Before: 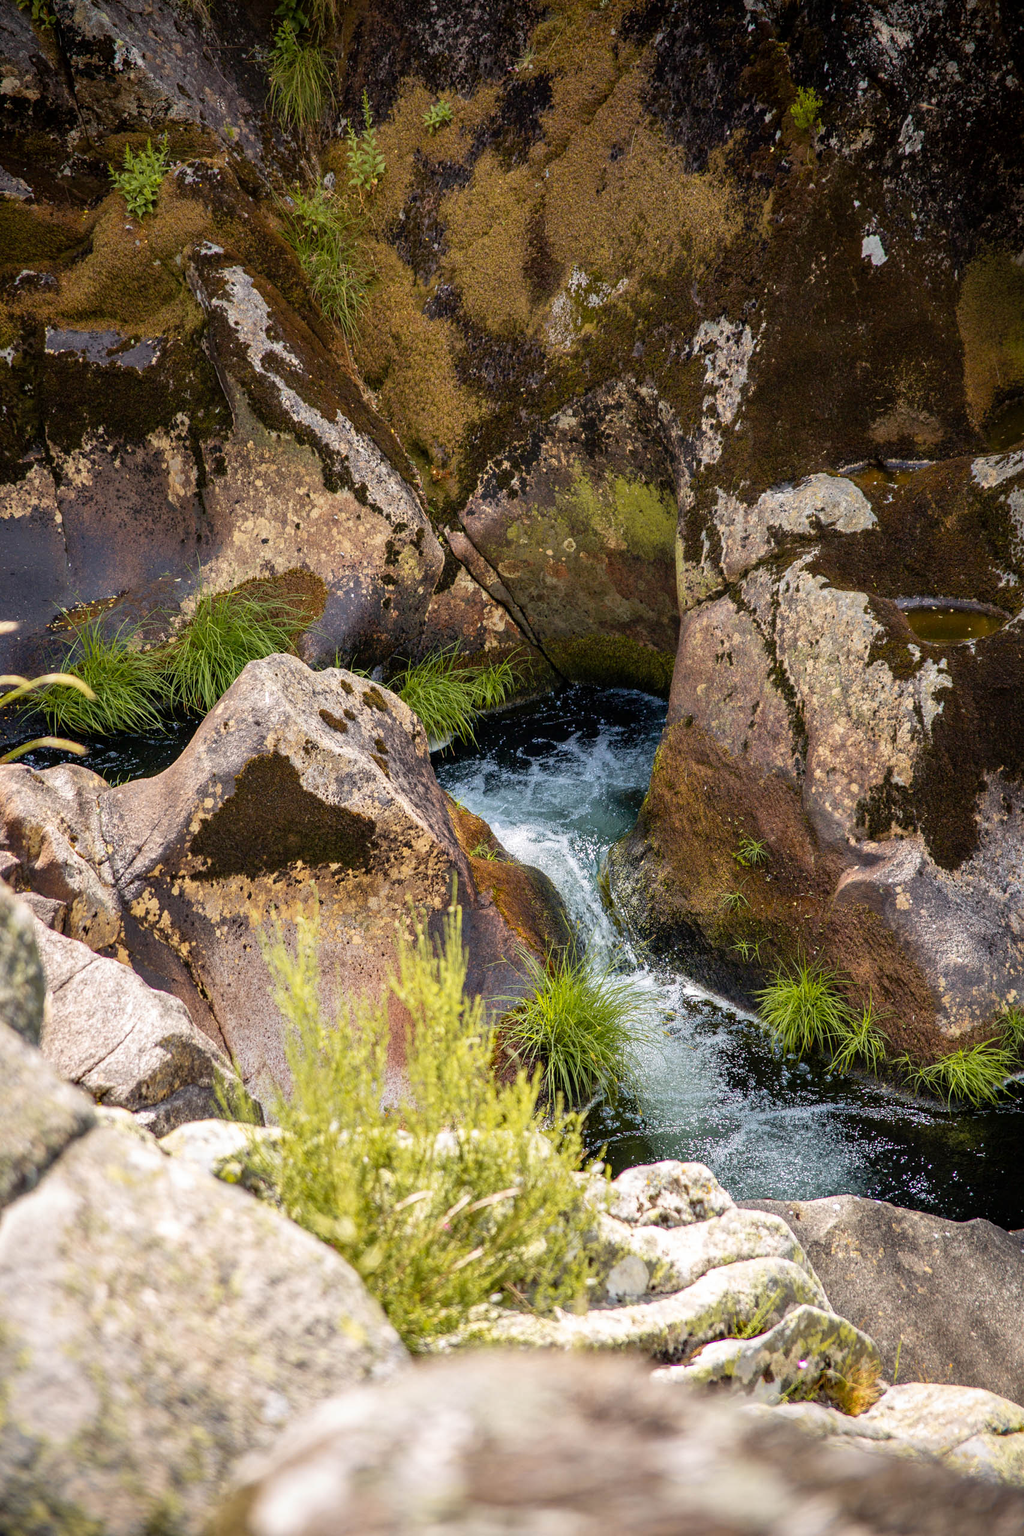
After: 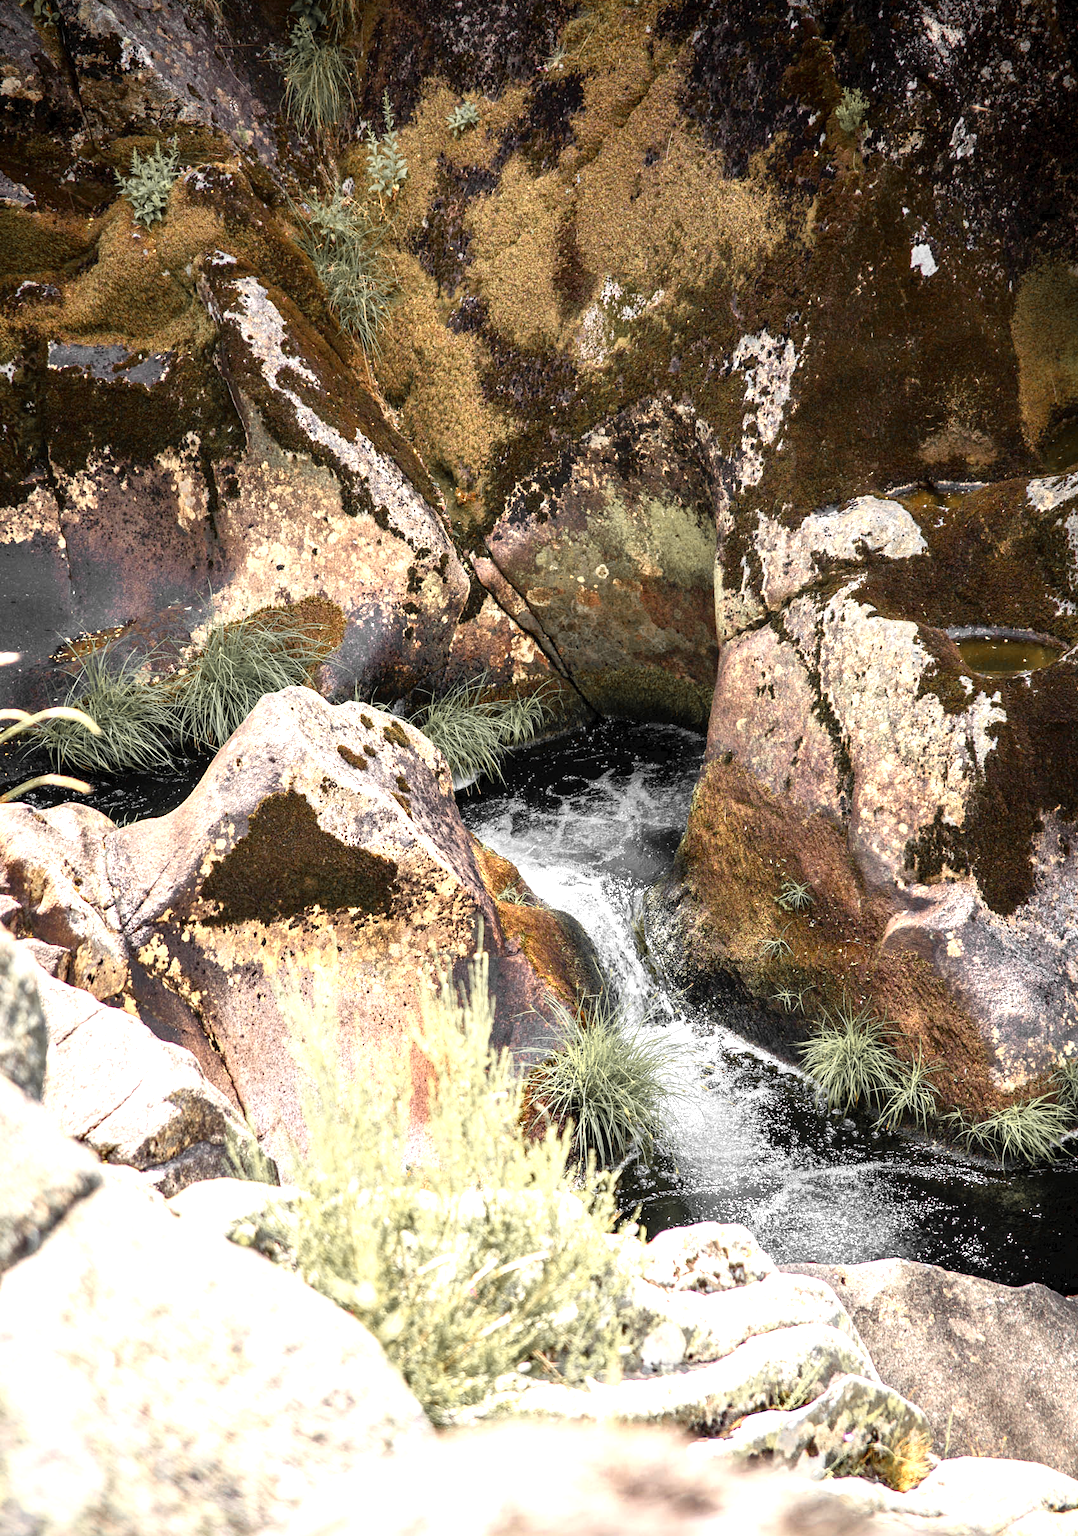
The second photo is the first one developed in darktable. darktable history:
crop: top 0.283%, right 0.256%, bottom 5.033%
color zones: curves: ch0 [(0, 0.447) (0.184, 0.543) (0.323, 0.476) (0.429, 0.445) (0.571, 0.443) (0.714, 0.451) (0.857, 0.452) (1, 0.447)]; ch1 [(0, 0.464) (0.176, 0.46) (0.287, 0.177) (0.429, 0.002) (0.571, 0) (0.714, 0) (0.857, 0) (1, 0.464)]
exposure: black level correction 0.001, exposure 0.96 EV, compensate exposure bias true, compensate highlight preservation false
tone curve: curves: ch0 [(0, 0) (0.003, 0.038) (0.011, 0.035) (0.025, 0.03) (0.044, 0.044) (0.069, 0.062) (0.1, 0.087) (0.136, 0.114) (0.177, 0.15) (0.224, 0.193) (0.277, 0.242) (0.335, 0.299) (0.399, 0.361) (0.468, 0.437) (0.543, 0.521) (0.623, 0.614) (0.709, 0.717) (0.801, 0.817) (0.898, 0.913) (1, 1)], color space Lab, independent channels, preserve colors none
